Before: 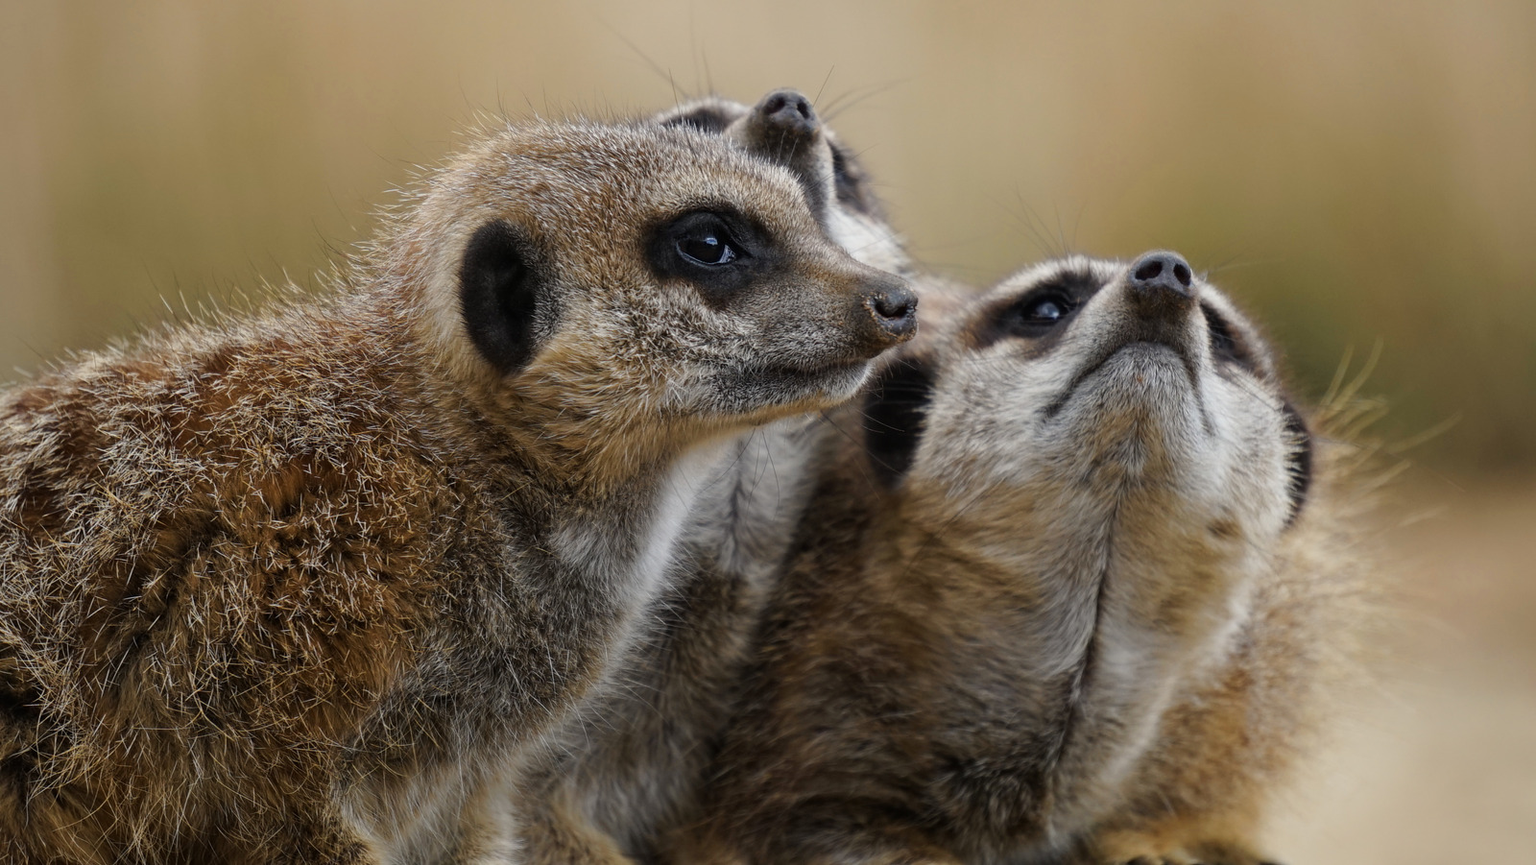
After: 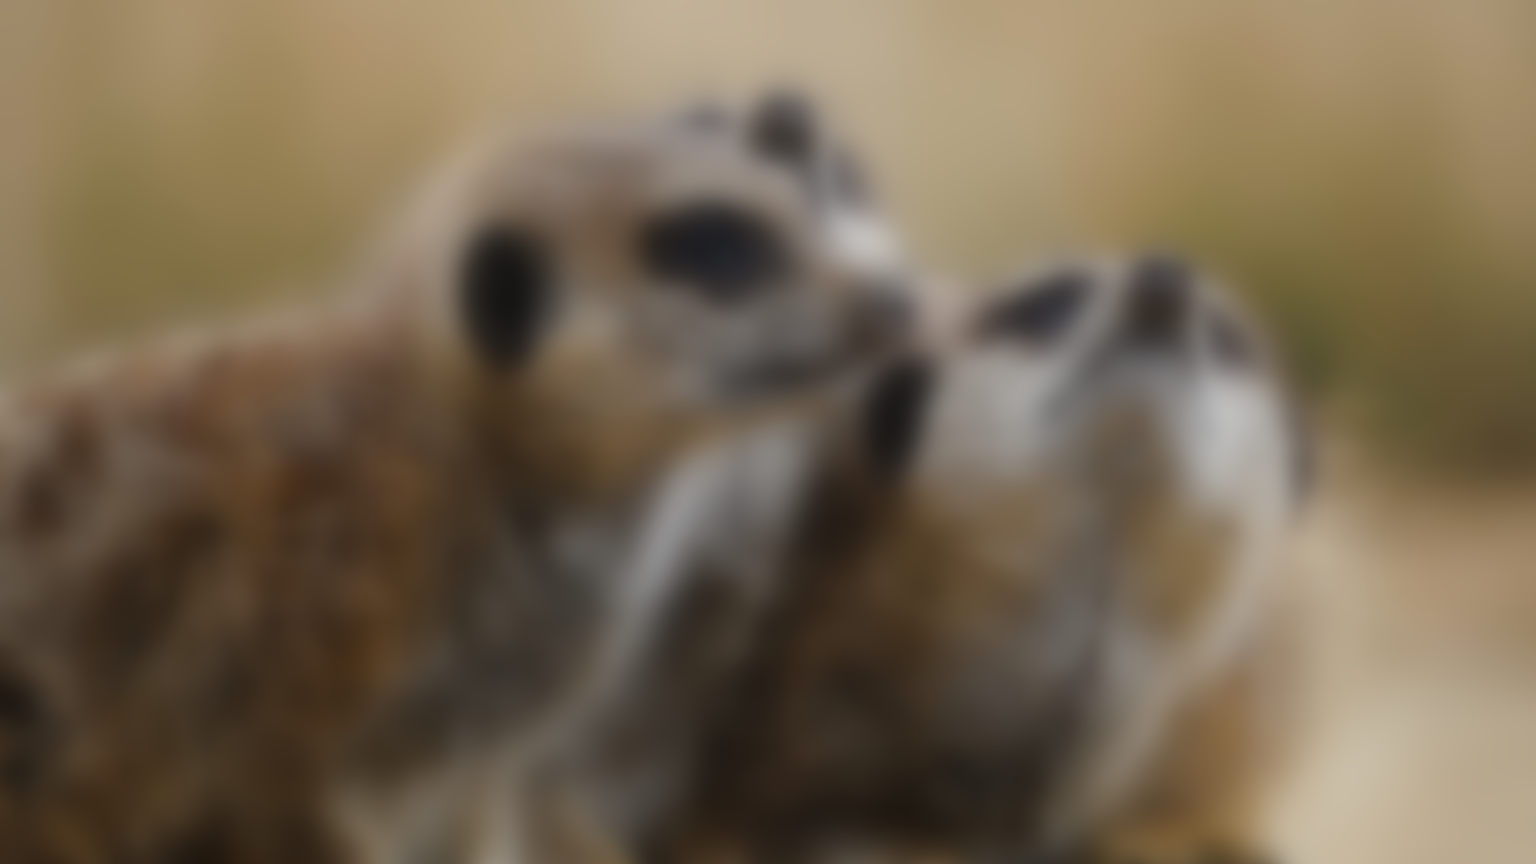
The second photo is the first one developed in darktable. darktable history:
lowpass: radius 16, unbound 0
